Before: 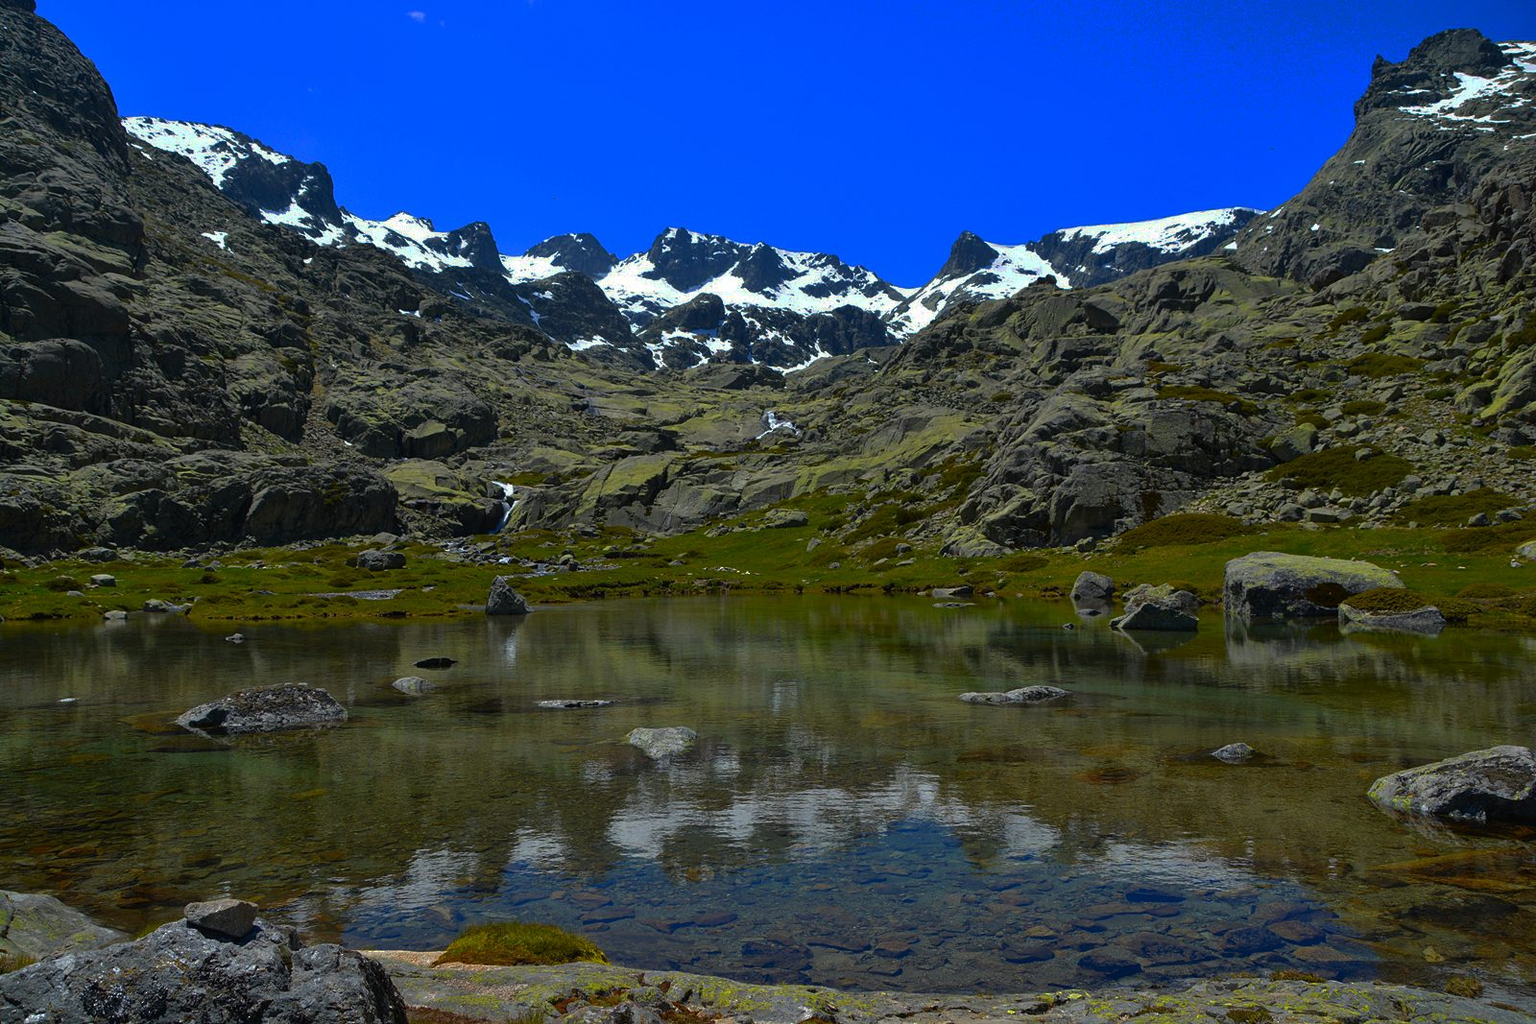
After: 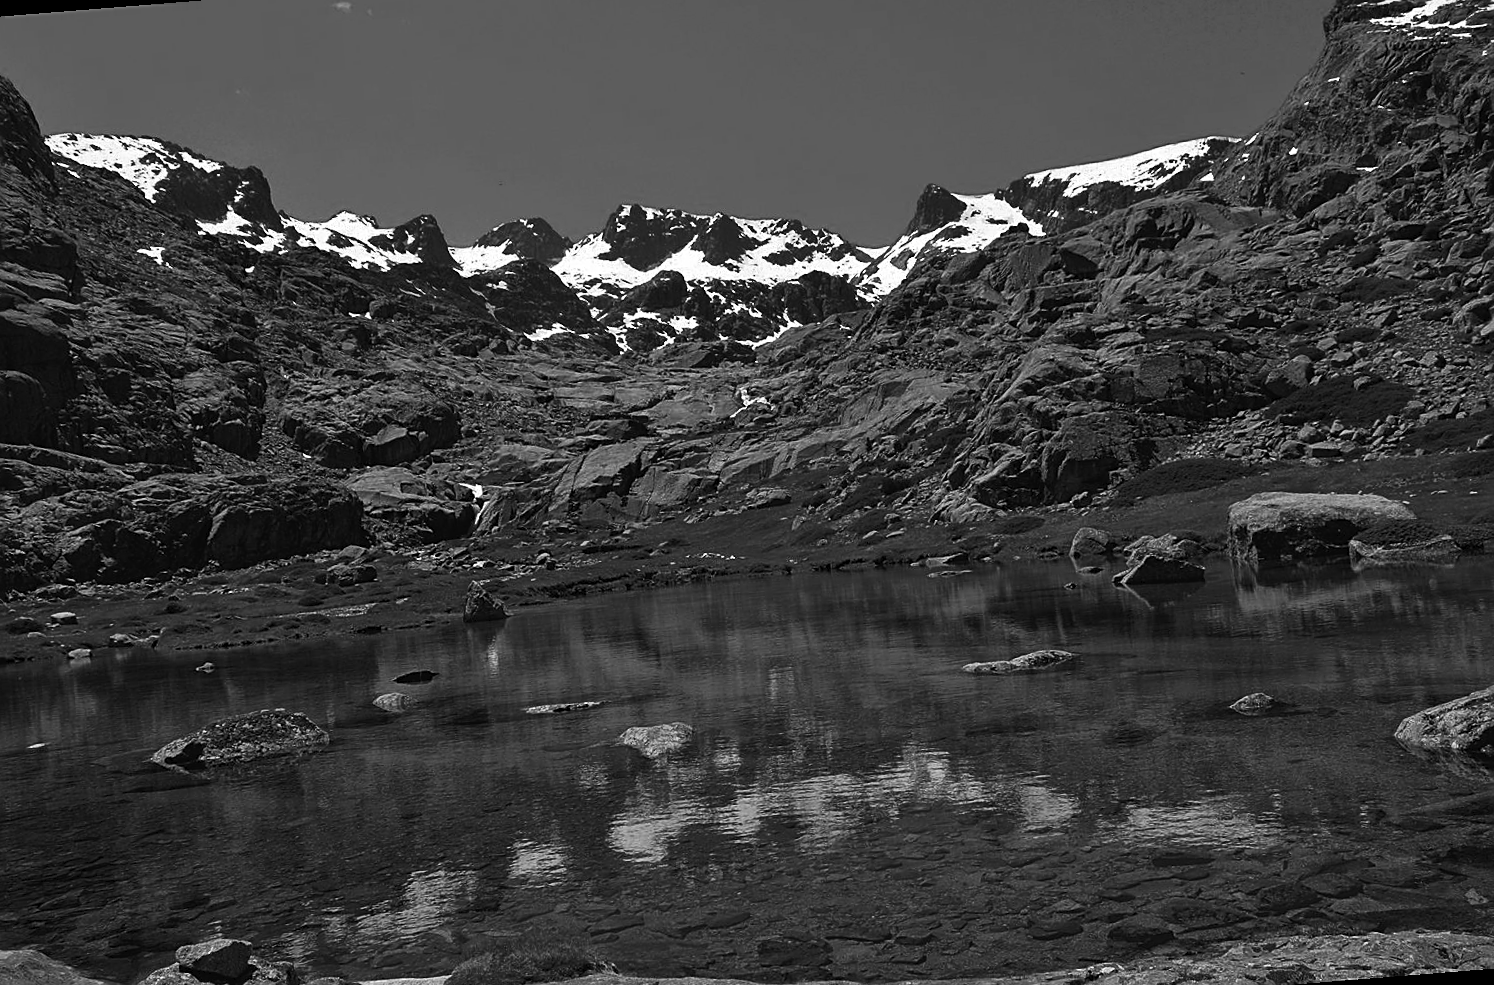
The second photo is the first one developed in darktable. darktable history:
contrast brightness saturation: saturation -1
sharpen: on, module defaults
tone curve: curves: ch0 [(0, 0) (0.003, 0.023) (0.011, 0.024) (0.025, 0.026) (0.044, 0.035) (0.069, 0.05) (0.1, 0.071) (0.136, 0.098) (0.177, 0.135) (0.224, 0.172) (0.277, 0.227) (0.335, 0.296) (0.399, 0.372) (0.468, 0.462) (0.543, 0.58) (0.623, 0.697) (0.709, 0.789) (0.801, 0.86) (0.898, 0.918) (1, 1)], preserve colors none
rotate and perspective: rotation -4.57°, crop left 0.054, crop right 0.944, crop top 0.087, crop bottom 0.914
